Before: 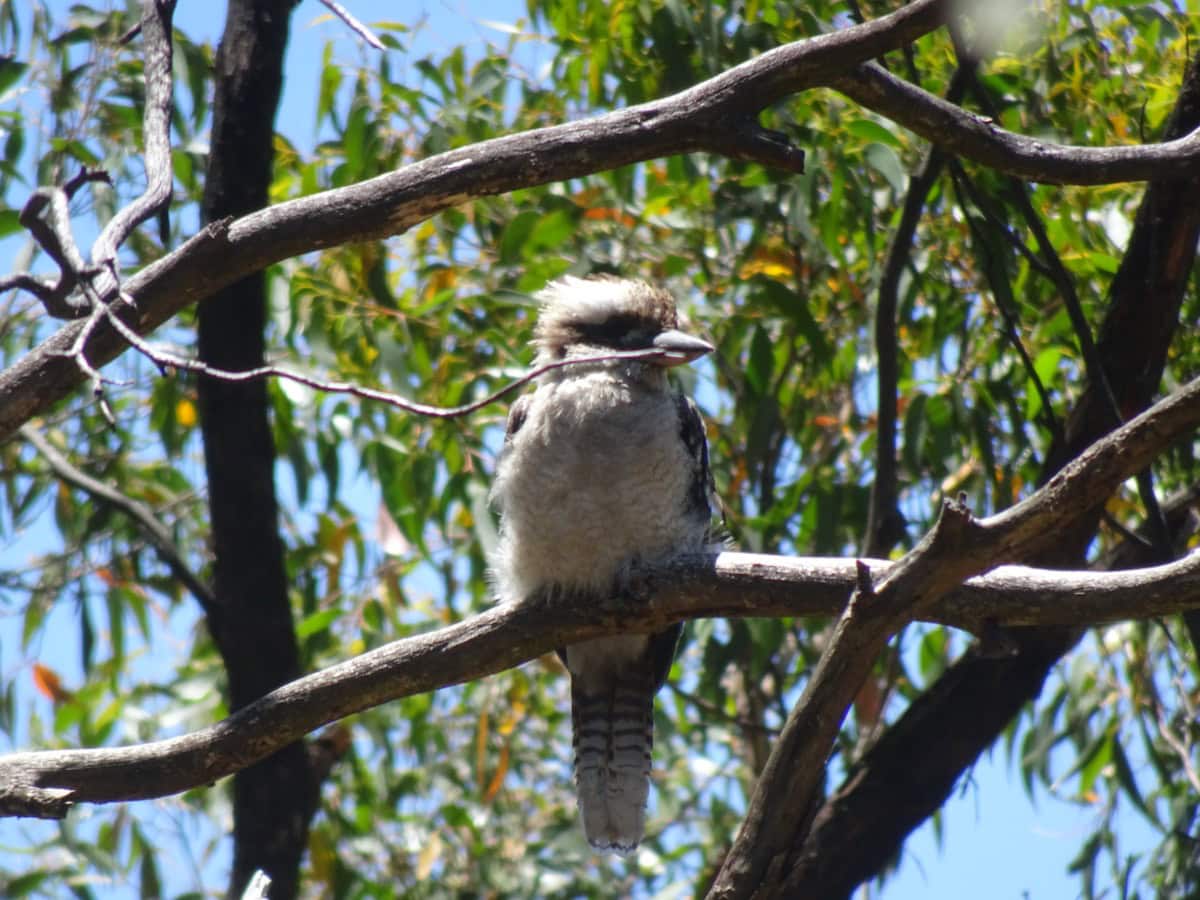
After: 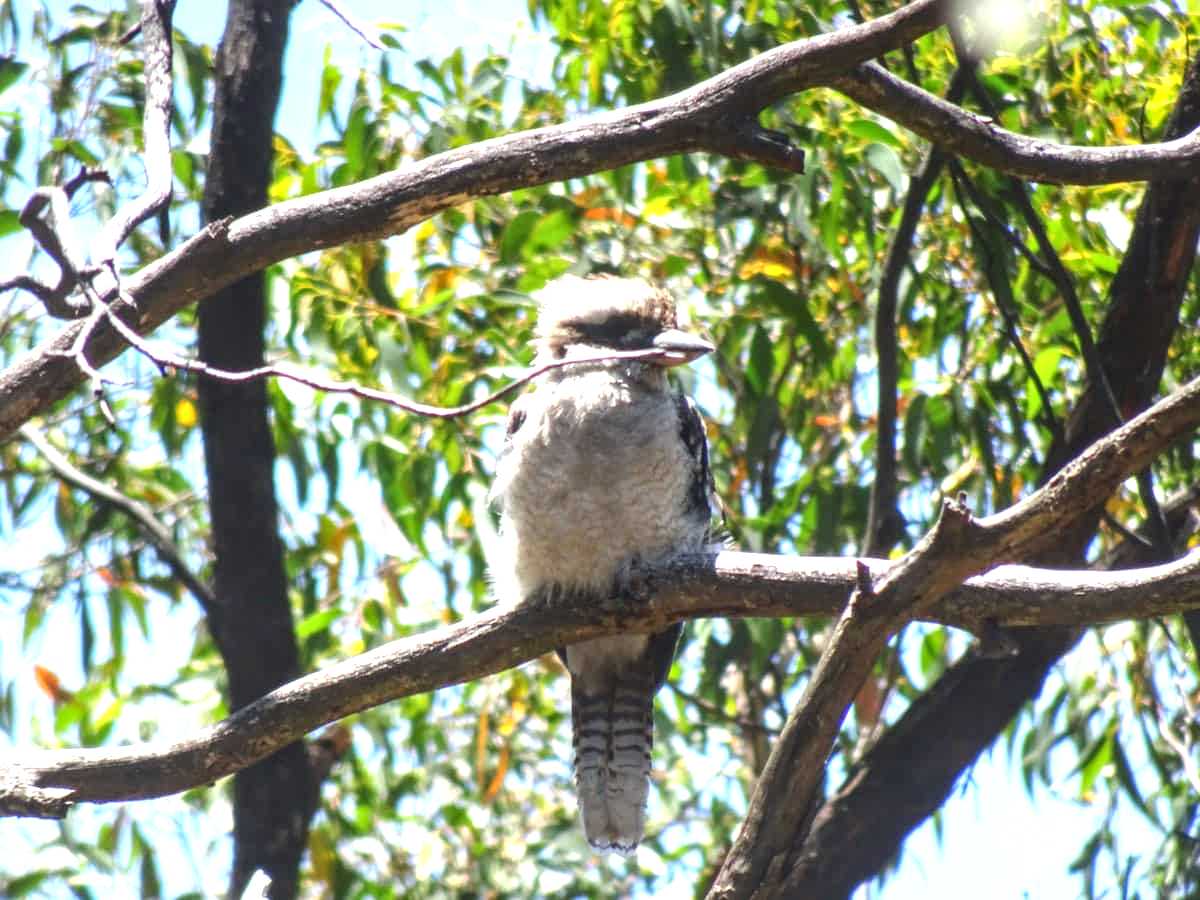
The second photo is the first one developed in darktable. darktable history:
local contrast: on, module defaults
tone equalizer: on, module defaults
exposure: black level correction 0, exposure 1.2 EV, compensate exposure bias true, compensate highlight preservation false
